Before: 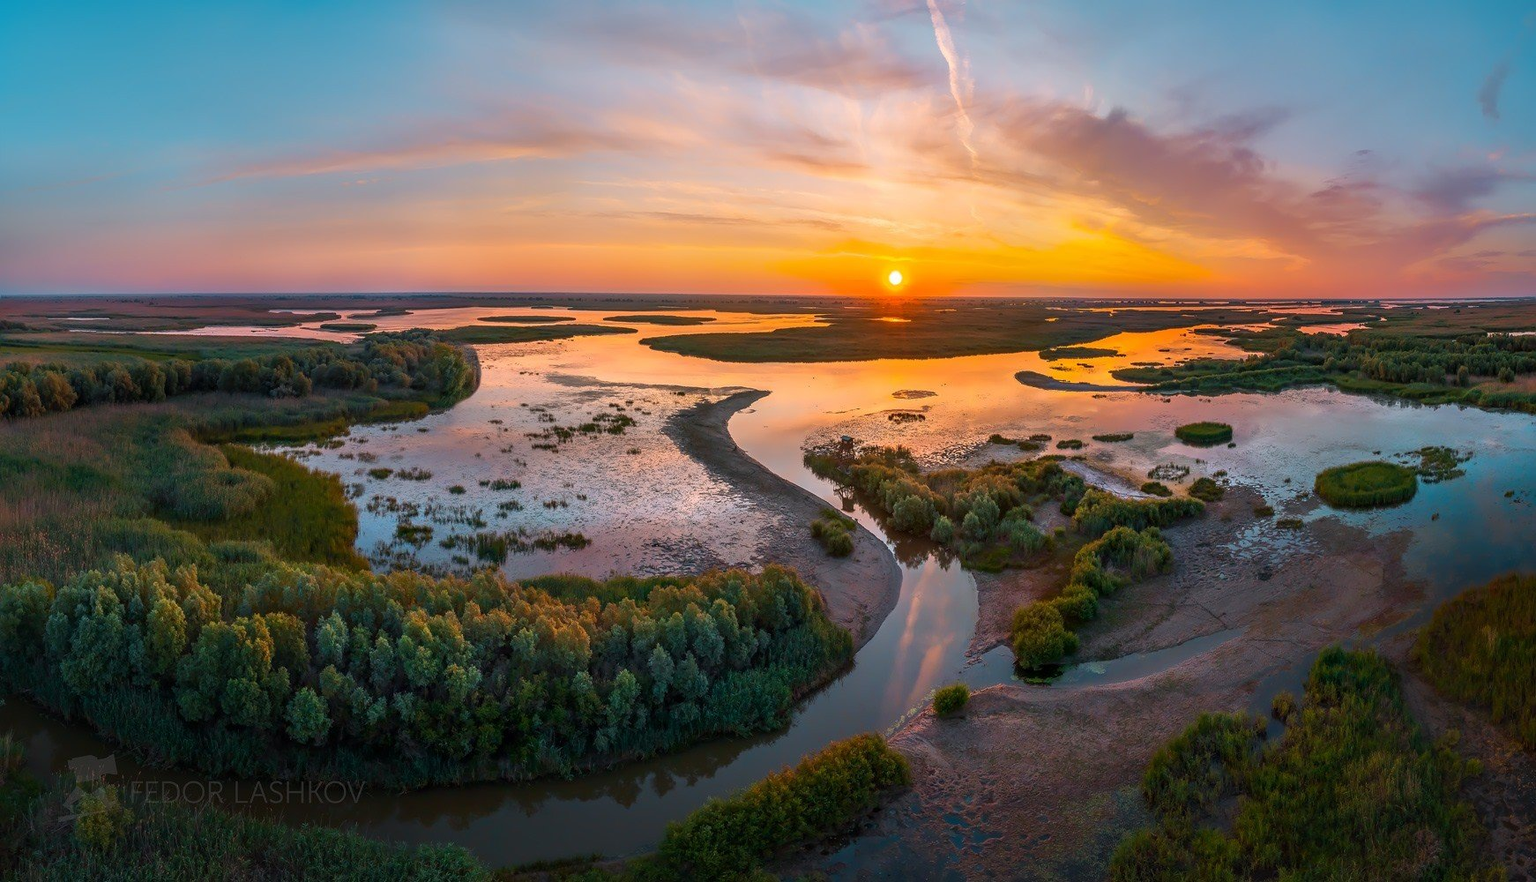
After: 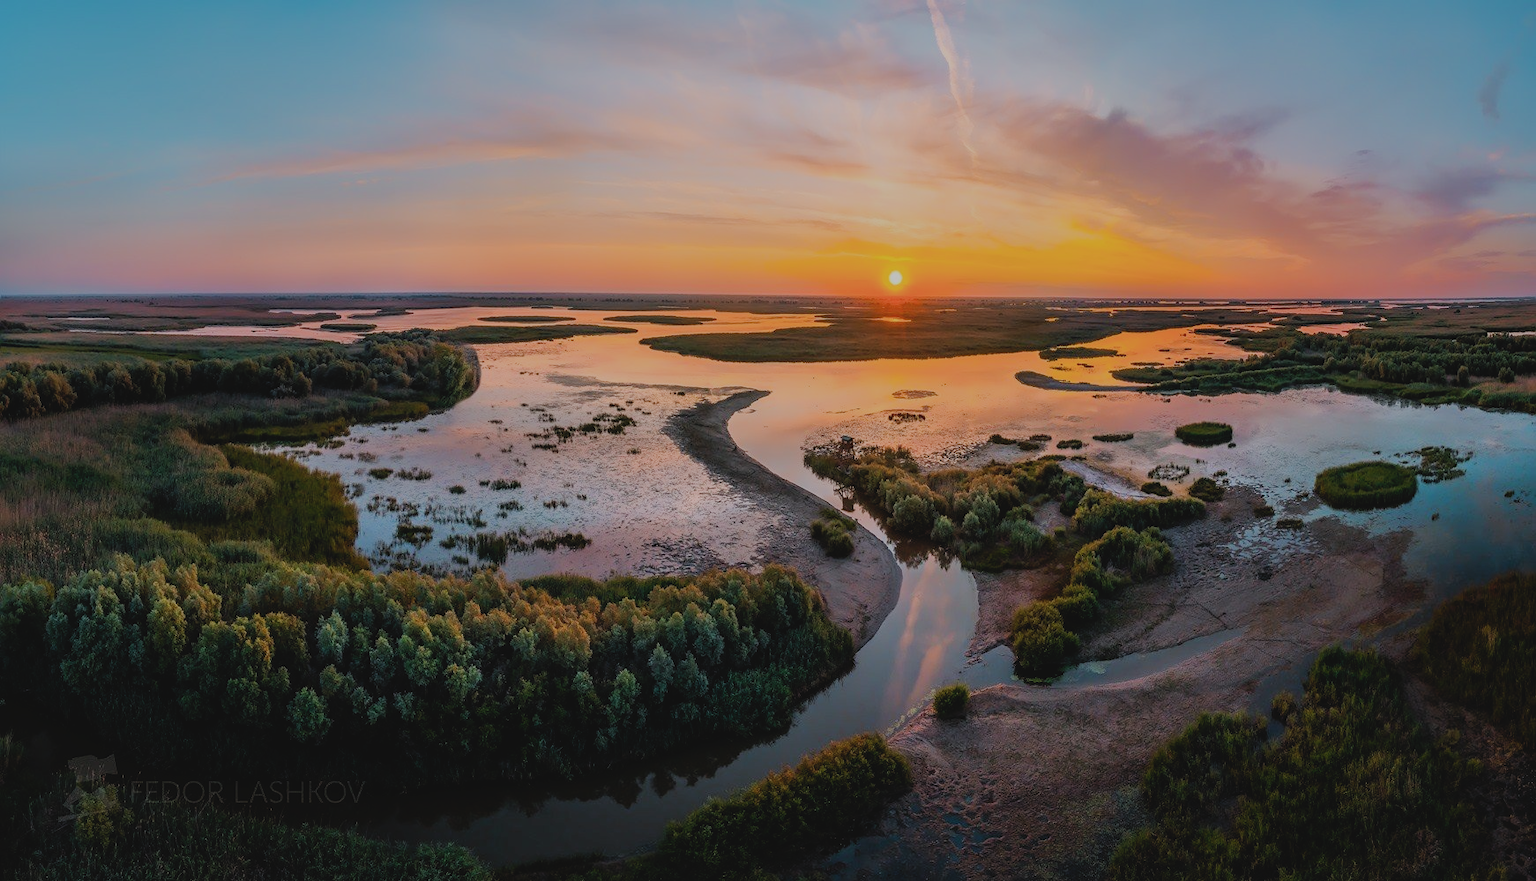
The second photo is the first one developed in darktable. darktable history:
filmic rgb: black relative exposure -6.13 EV, white relative exposure 6.95 EV, hardness 2.24
contrast brightness saturation: contrast -0.102, saturation -0.096
